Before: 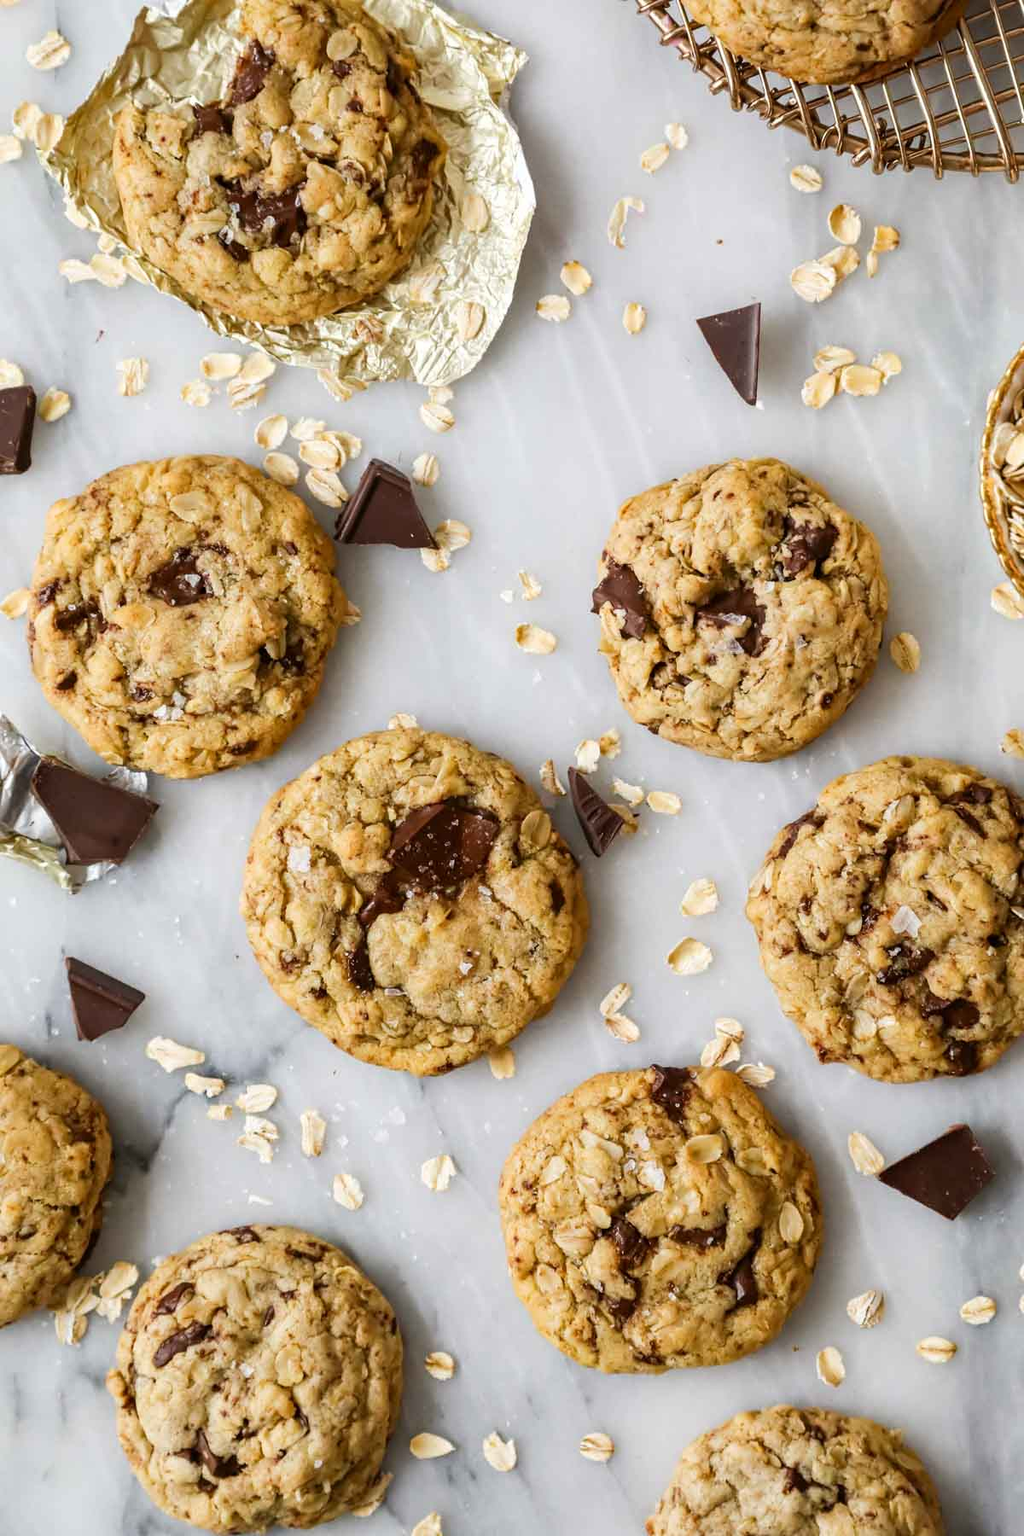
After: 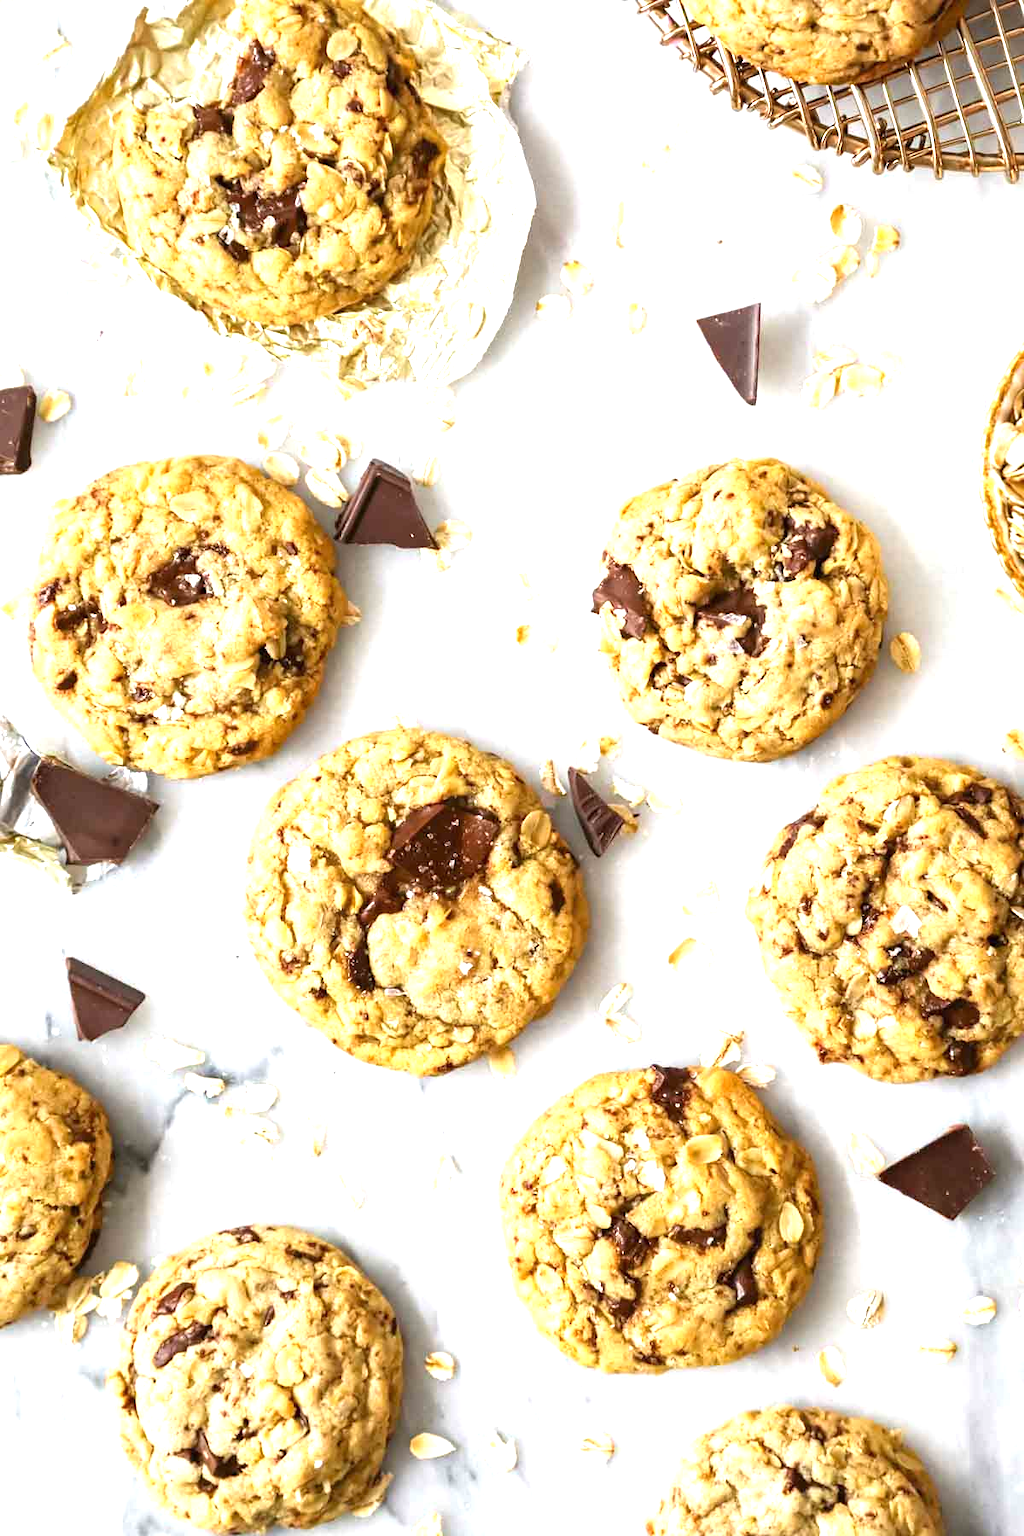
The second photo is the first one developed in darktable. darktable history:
exposure: black level correction 0, exposure 1.195 EV, compensate highlight preservation false
